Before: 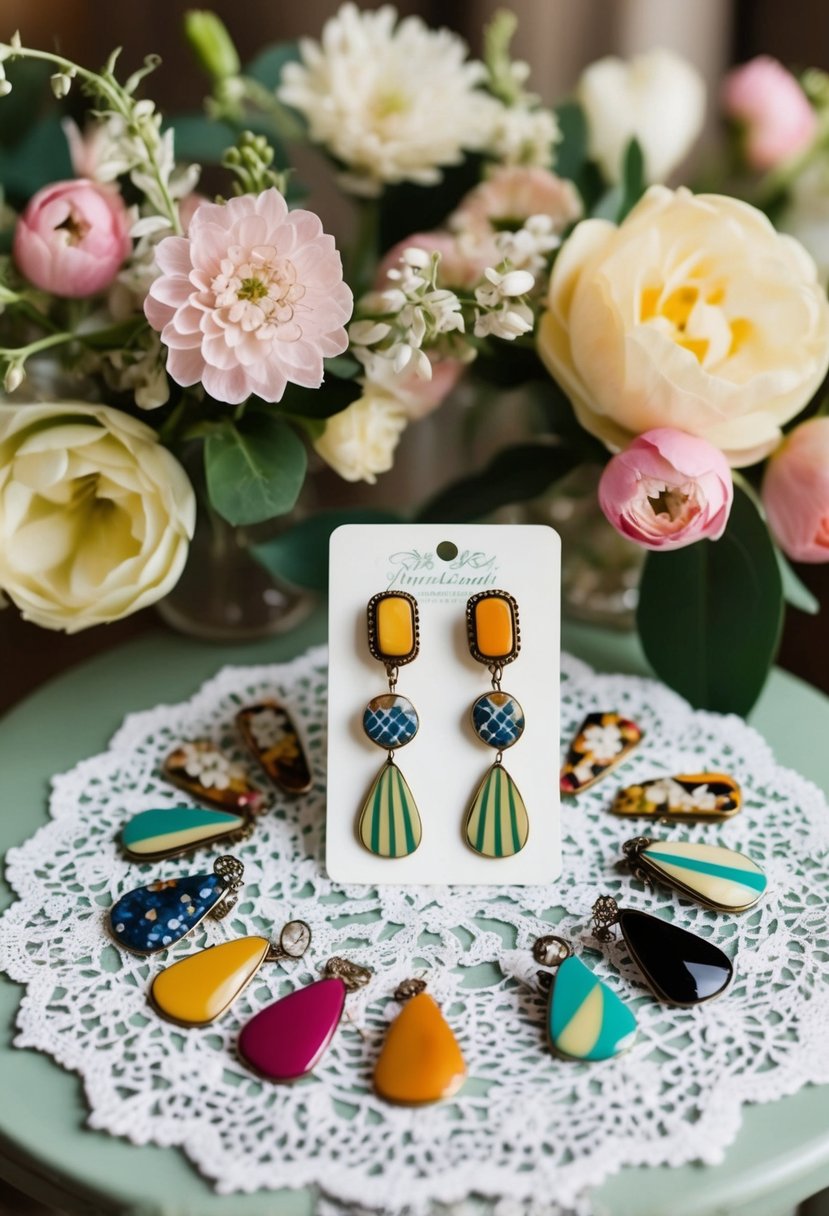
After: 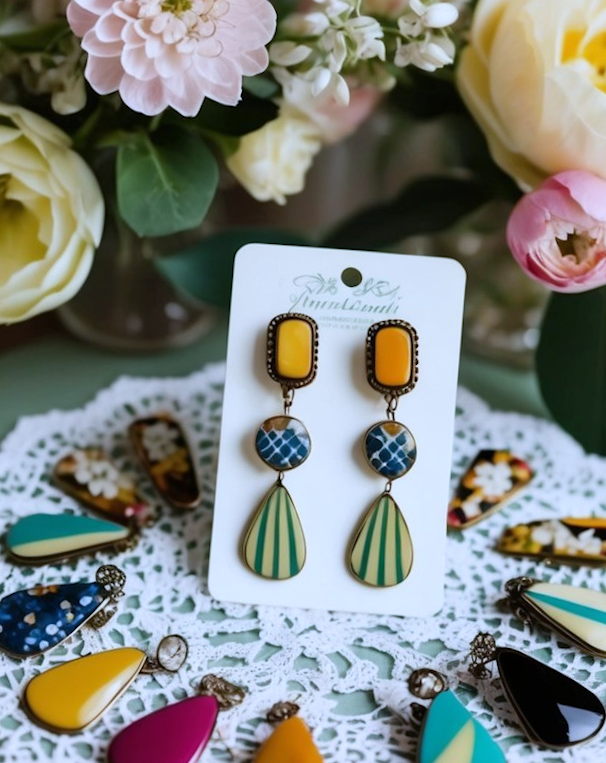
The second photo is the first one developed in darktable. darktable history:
rotate and perspective: rotation 0.8°, automatic cropping off
white balance: red 0.931, blue 1.11
crop and rotate: angle -3.37°, left 9.79%, top 20.73%, right 12.42%, bottom 11.82%
